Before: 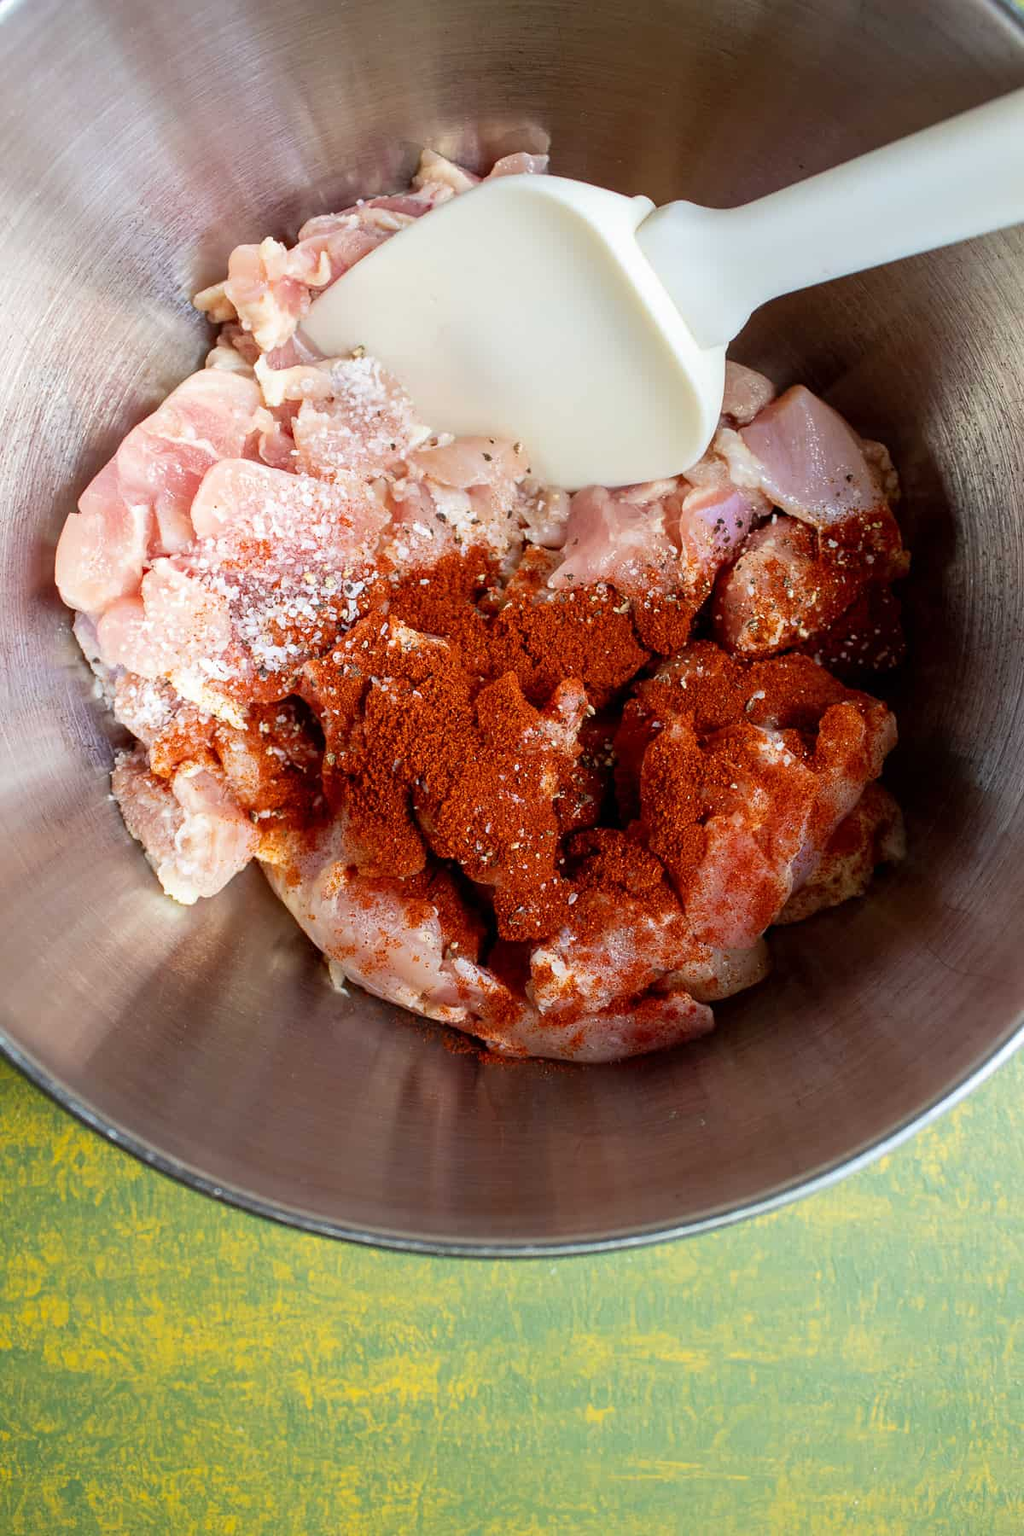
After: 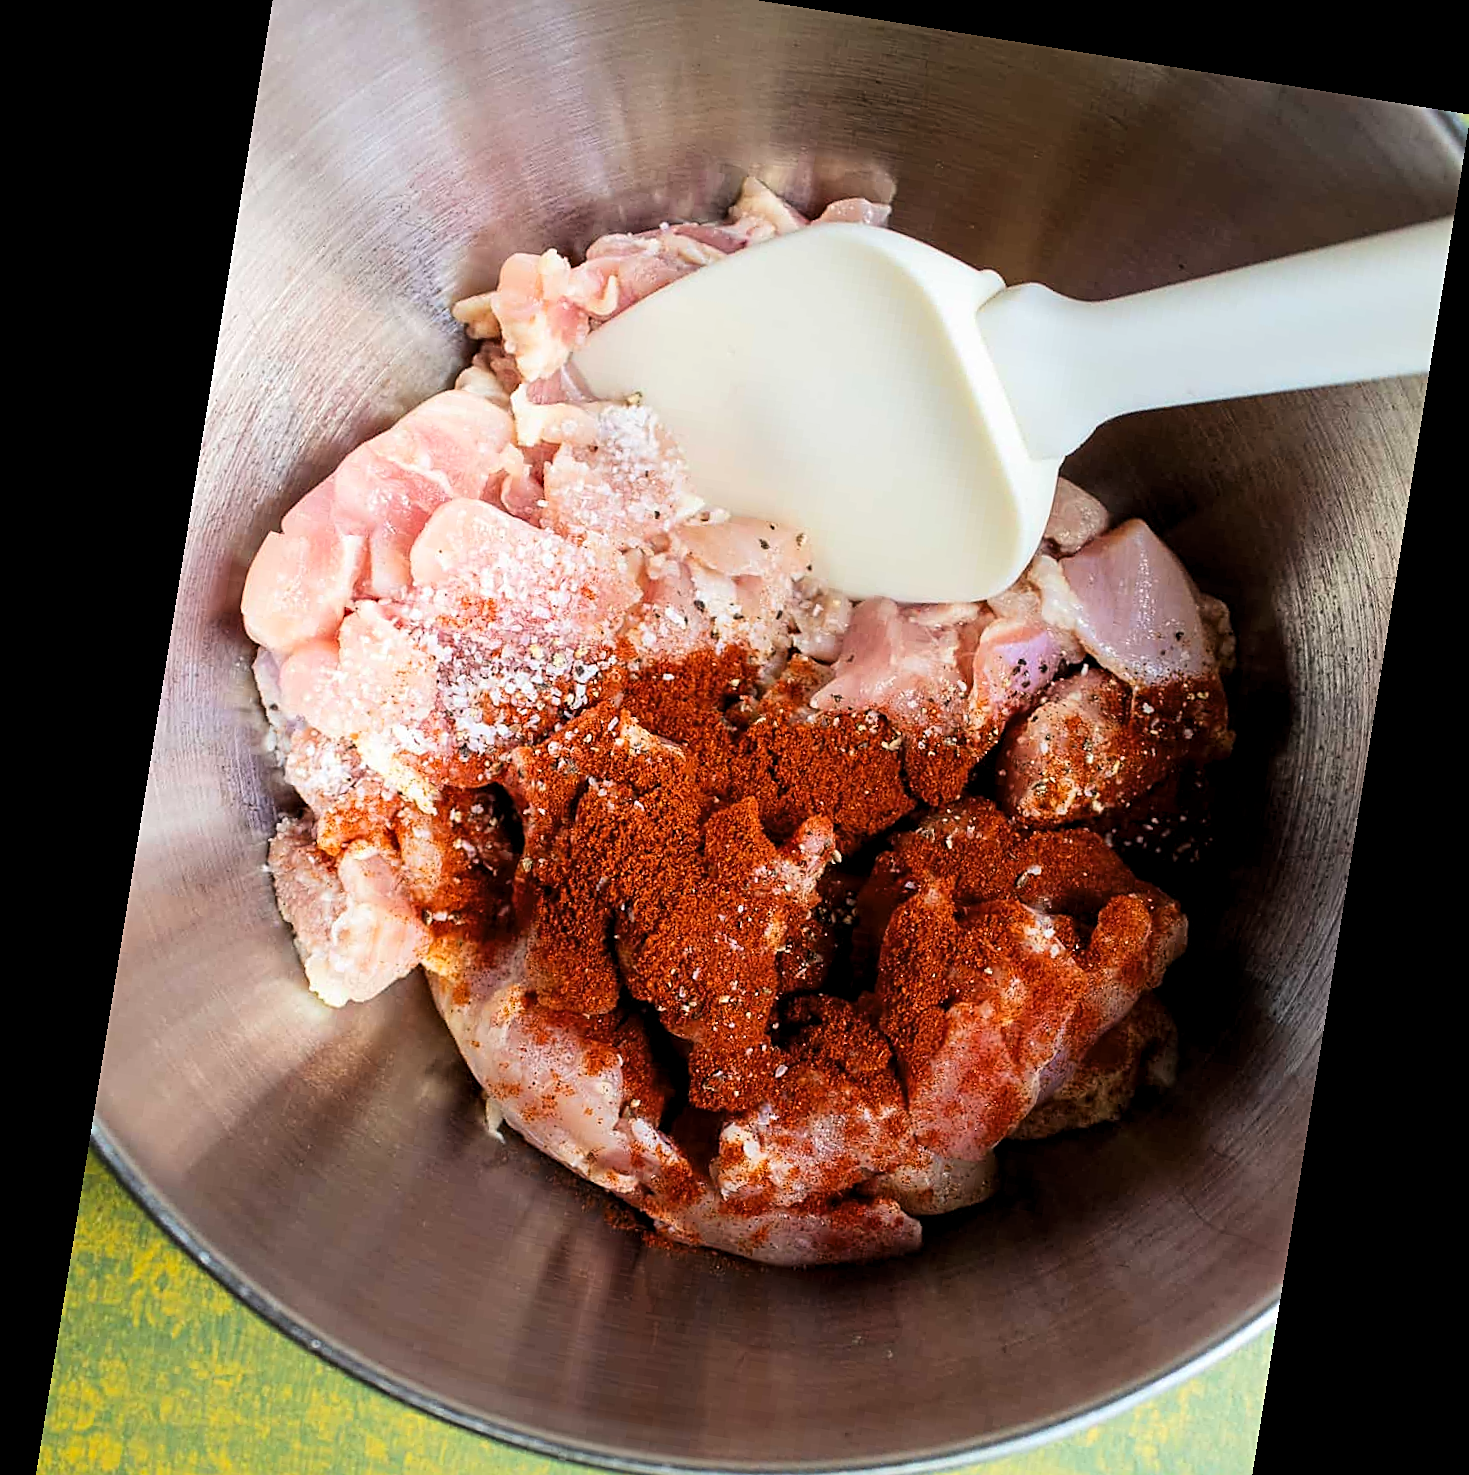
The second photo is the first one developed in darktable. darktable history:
sharpen: on, module defaults
rotate and perspective: rotation 9.12°, automatic cropping off
crop: top 3.857%, bottom 21.132%
tone curve: curves: ch0 [(0.021, 0) (0.104, 0.052) (0.496, 0.526) (0.737, 0.783) (1, 1)], color space Lab, linked channels, preserve colors none
